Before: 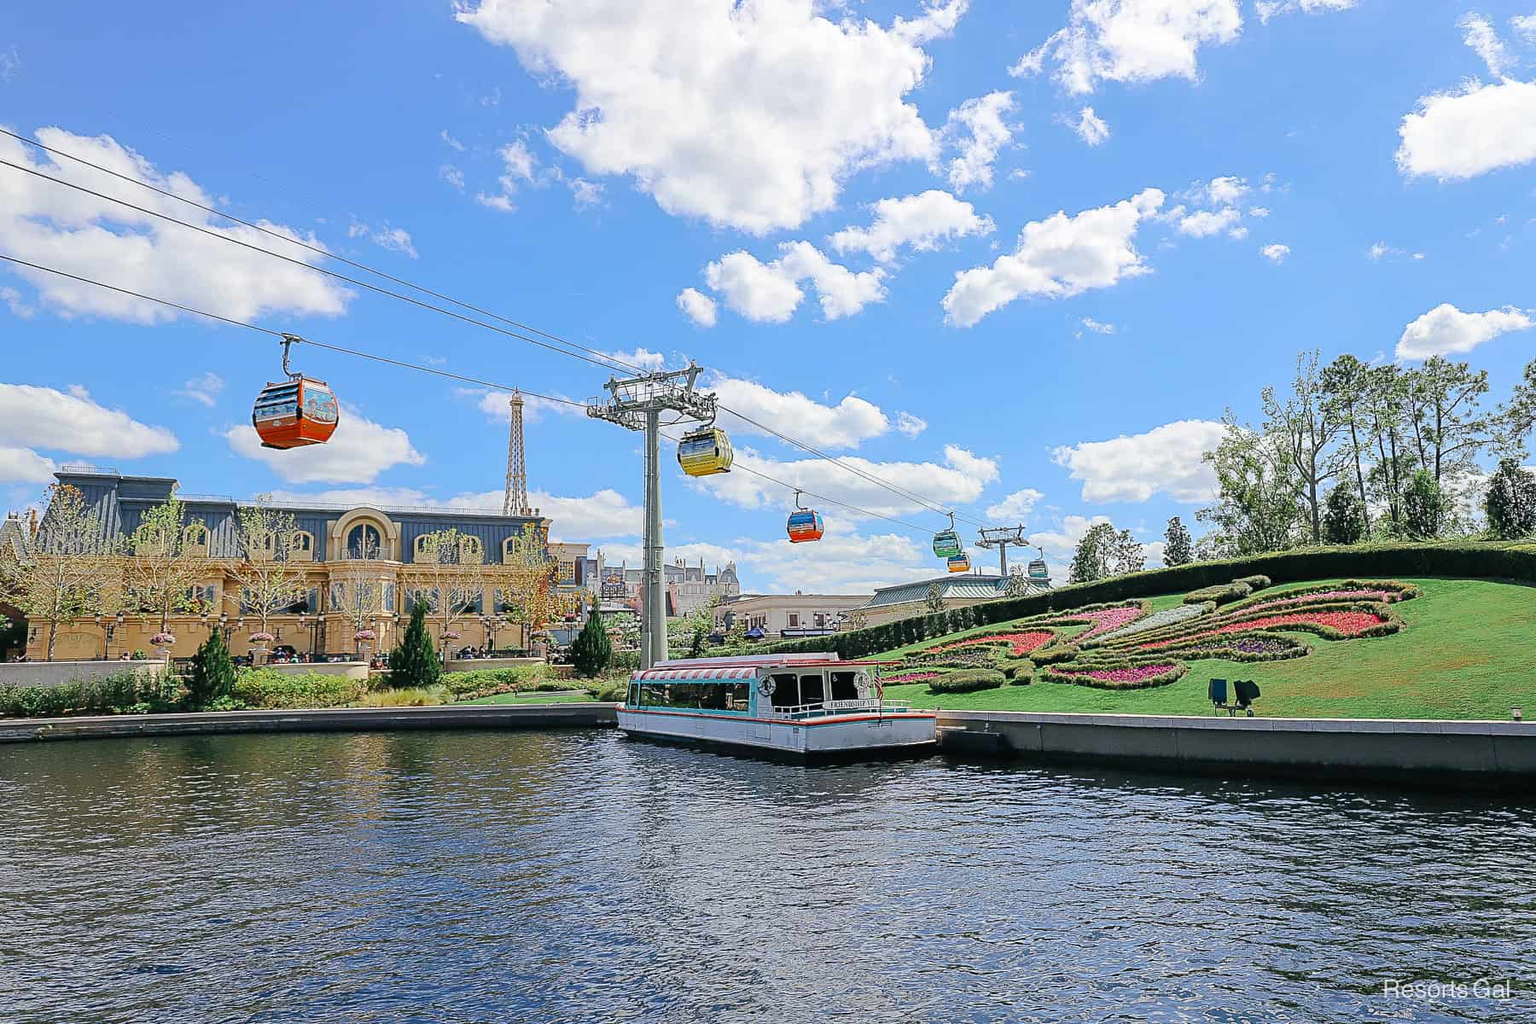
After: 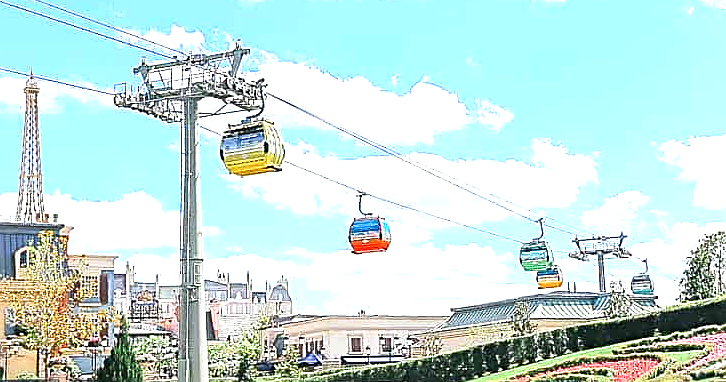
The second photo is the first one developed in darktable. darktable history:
exposure: exposure 1.143 EV, compensate highlight preservation false
crop: left 31.896%, top 31.846%, right 27.766%, bottom 36.308%
sharpen: on, module defaults
